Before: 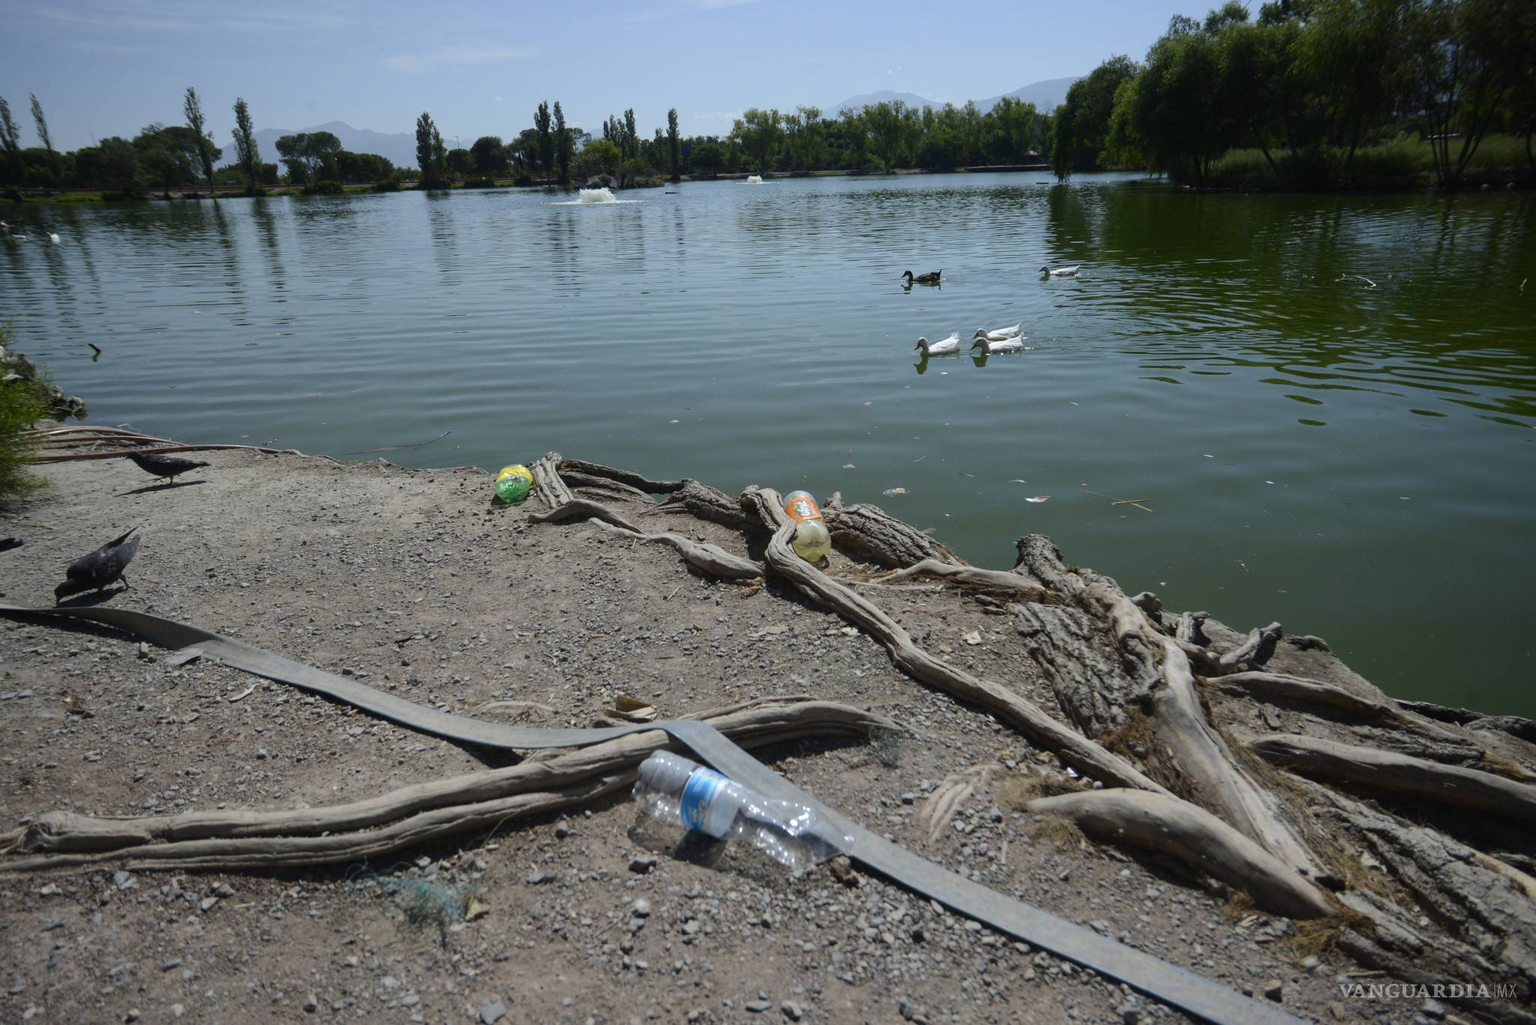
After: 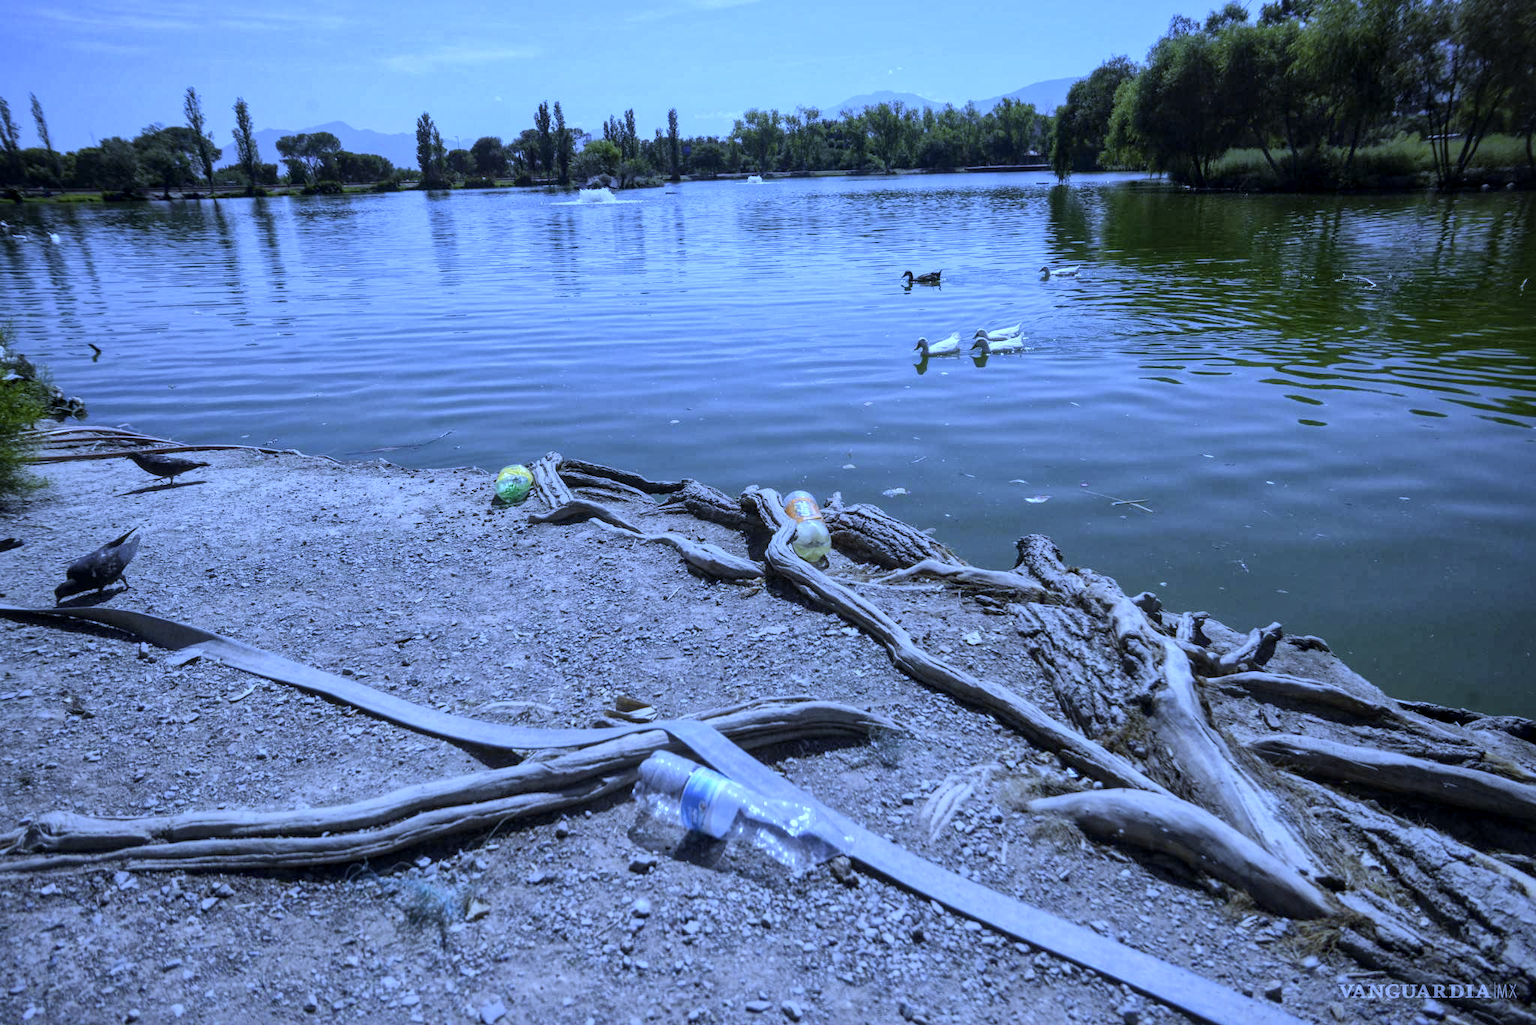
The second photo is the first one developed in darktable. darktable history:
local contrast: on, module defaults
white balance: red 0.766, blue 1.537
global tonemap: drago (1, 100), detail 1
